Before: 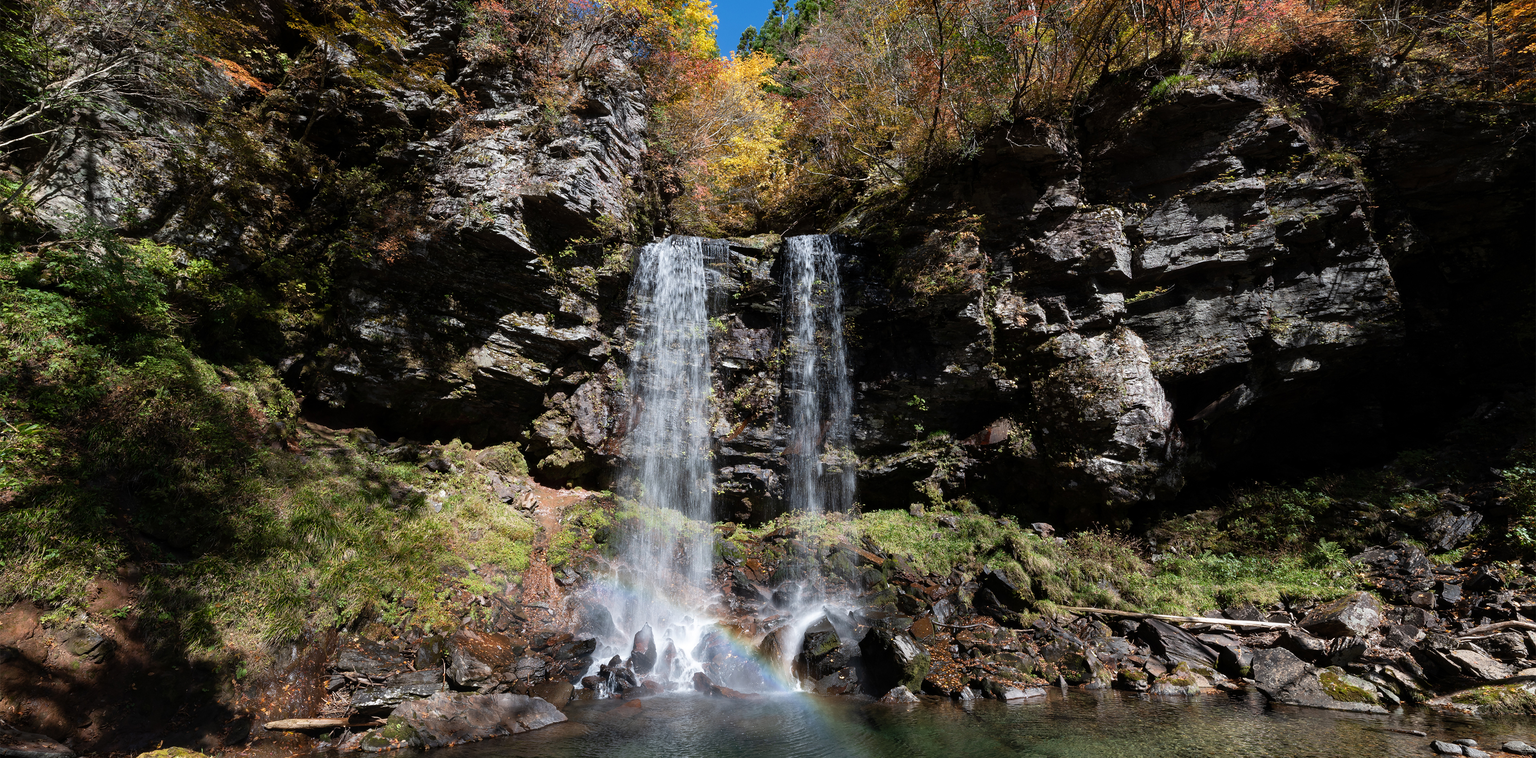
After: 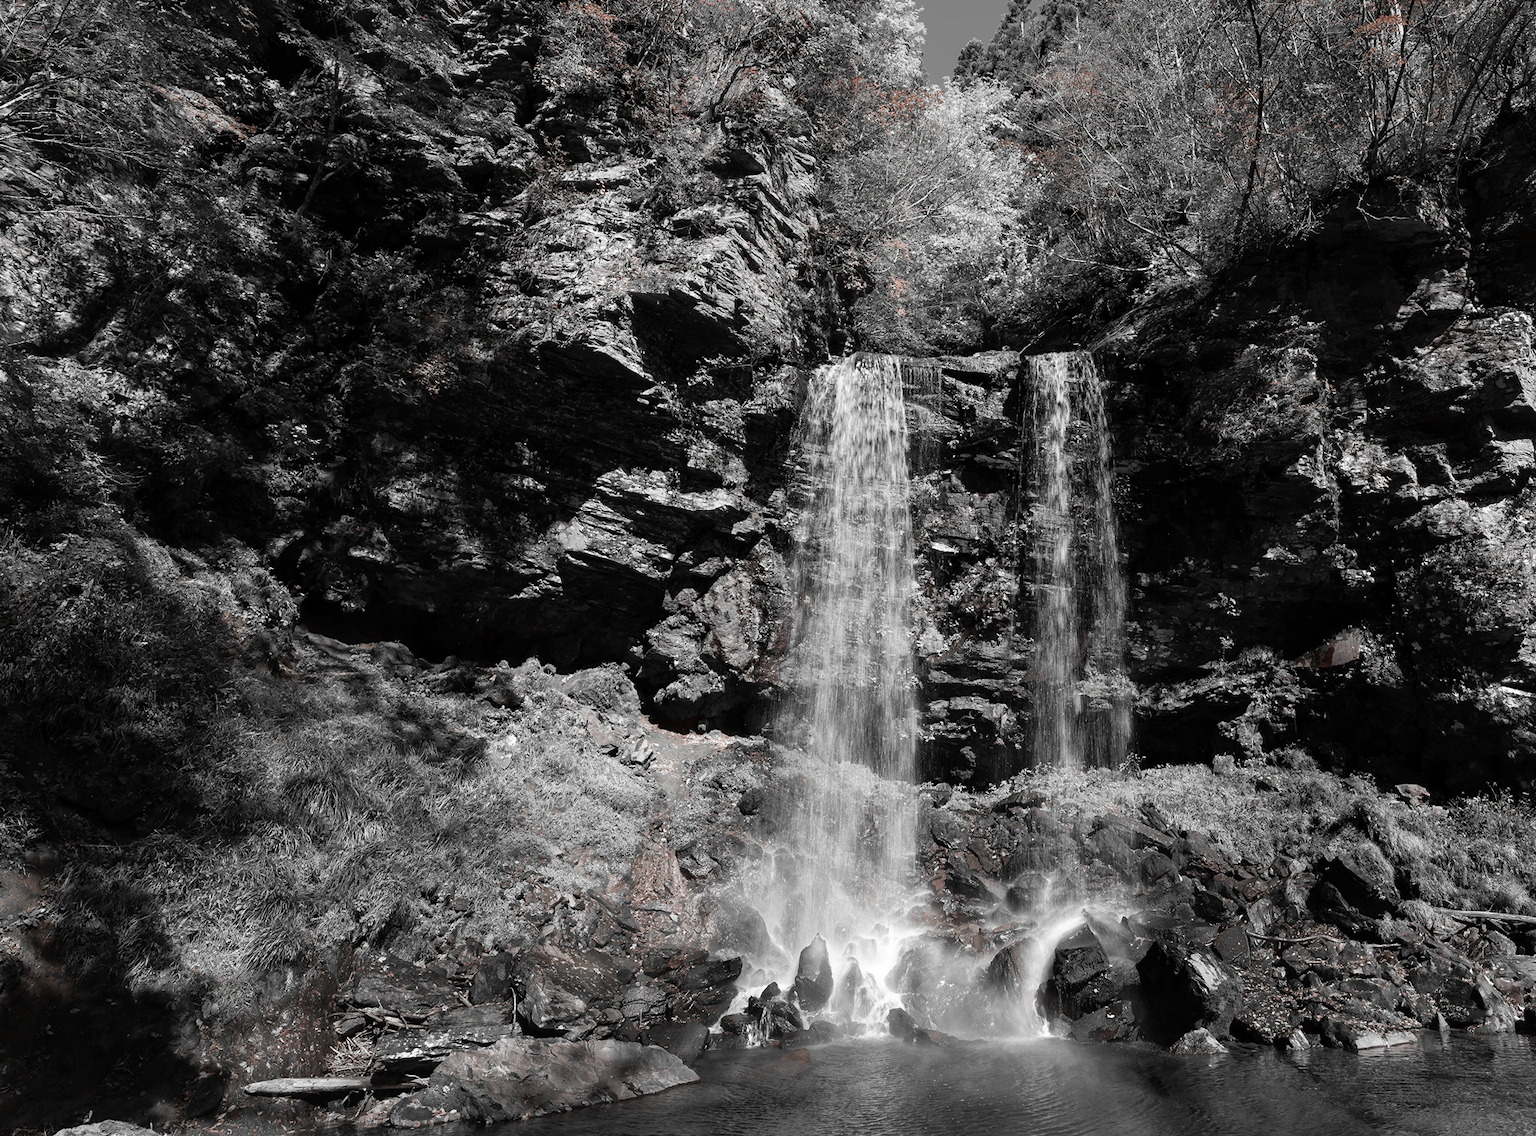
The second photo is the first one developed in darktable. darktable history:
crop and rotate: left 6.617%, right 26.717%
color zones: curves: ch1 [(0, 0.006) (0.094, 0.285) (0.171, 0.001) (0.429, 0.001) (0.571, 0.003) (0.714, 0.004) (0.857, 0.004) (1, 0.006)]
color balance rgb: on, module defaults
